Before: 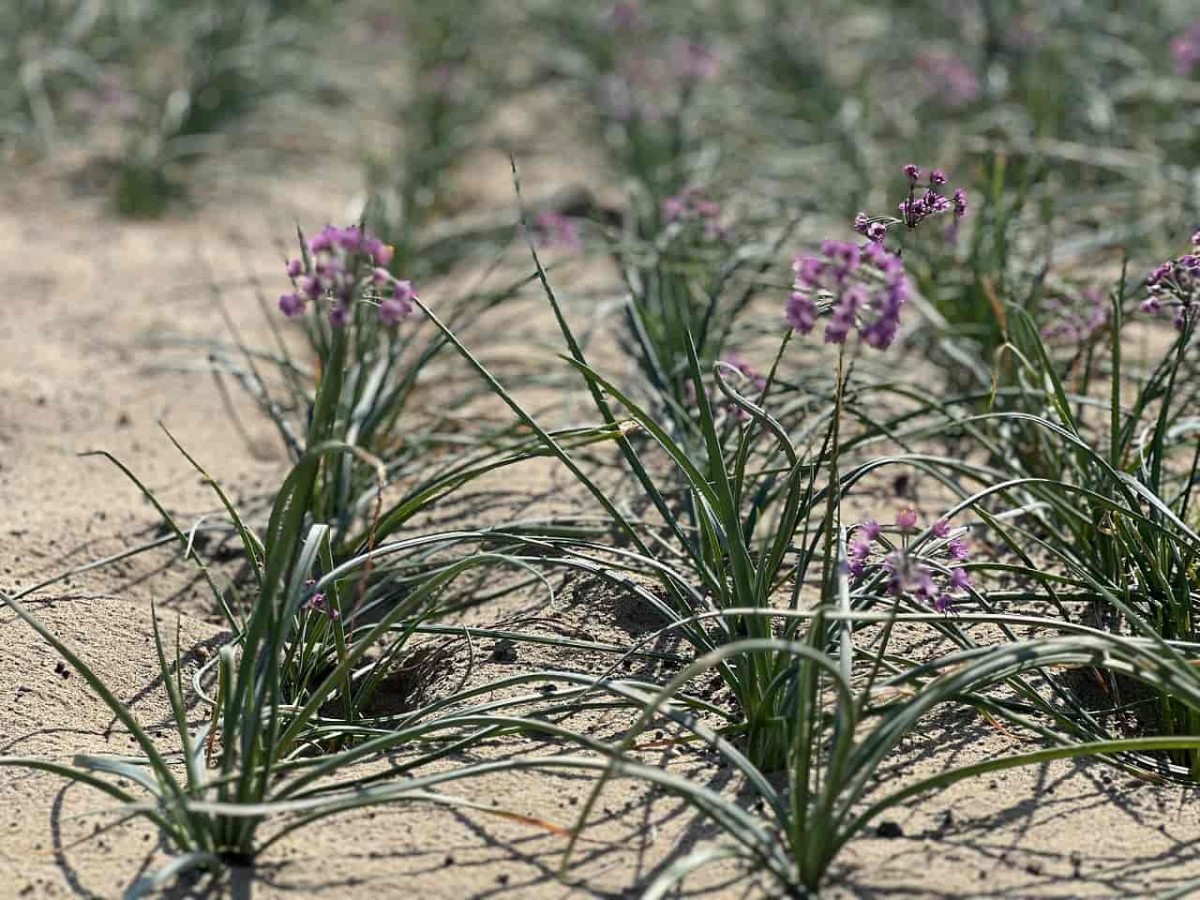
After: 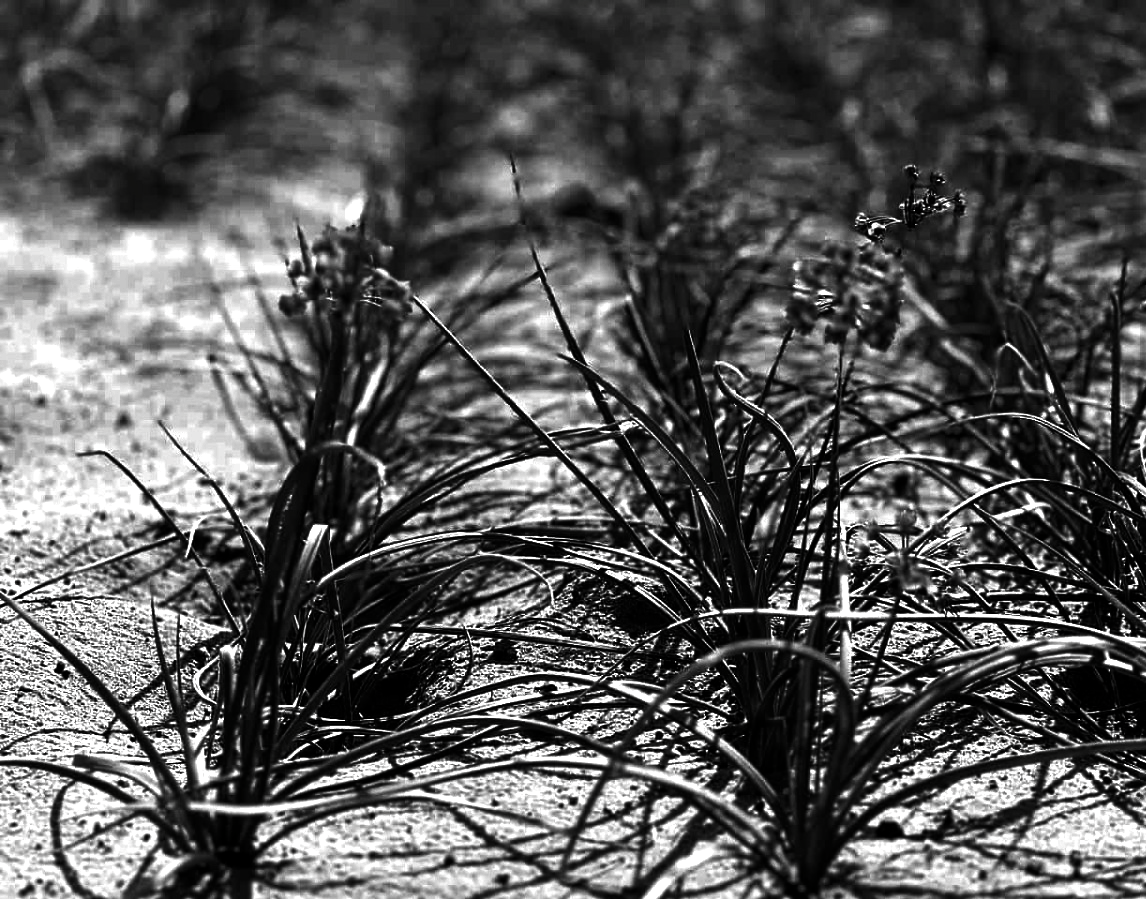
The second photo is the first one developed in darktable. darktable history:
contrast brightness saturation: contrast 0.022, brightness -0.999, saturation -0.995
exposure: black level correction 0, exposure 0.692 EV, compensate highlight preservation false
crop: right 4.432%, bottom 0.04%
tone equalizer: mask exposure compensation -0.498 EV
